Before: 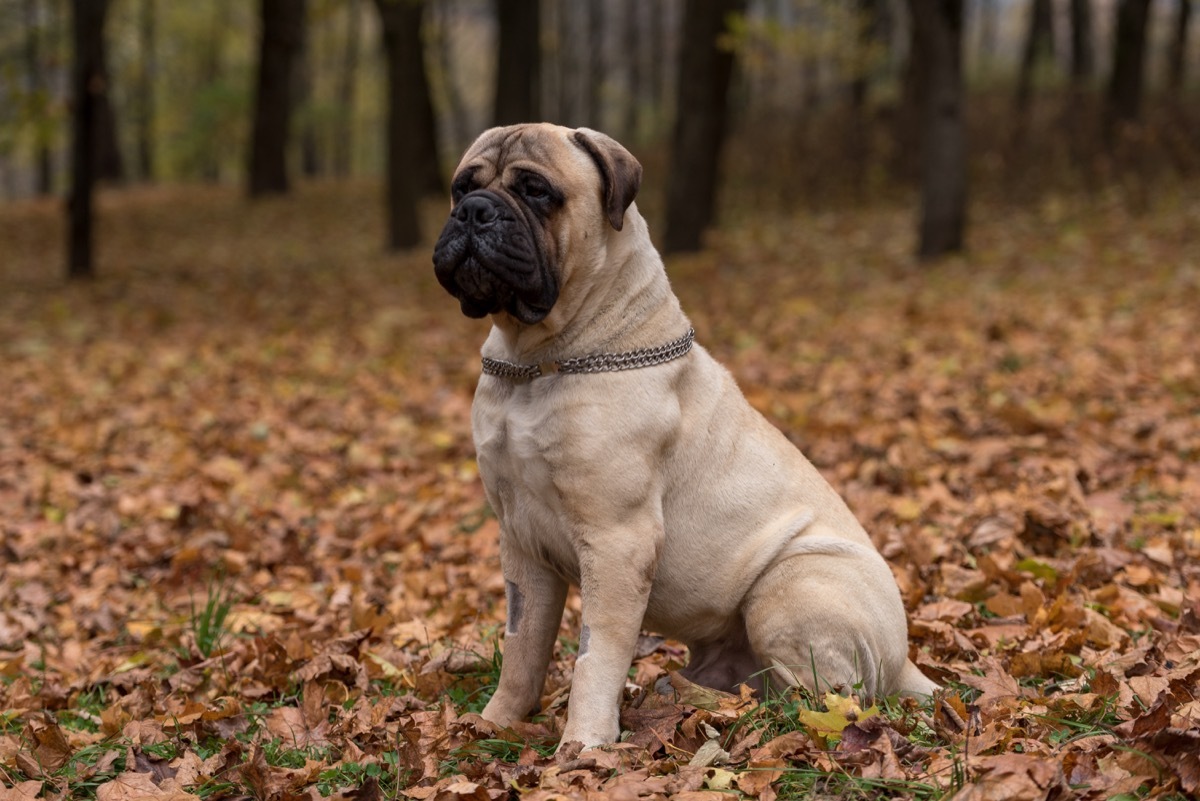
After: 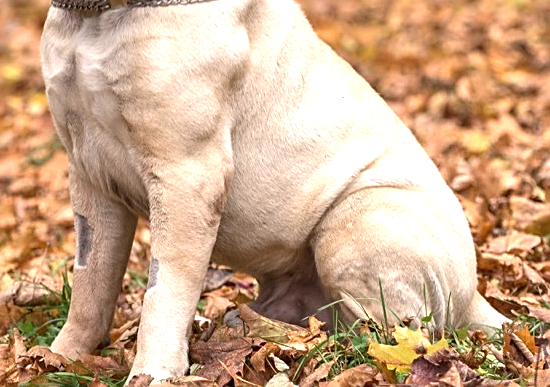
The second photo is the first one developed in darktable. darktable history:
crop: left 35.976%, top 45.819%, right 18.162%, bottom 5.807%
exposure: black level correction 0, exposure 1.1 EV, compensate exposure bias true, compensate highlight preservation false
sharpen: on, module defaults
